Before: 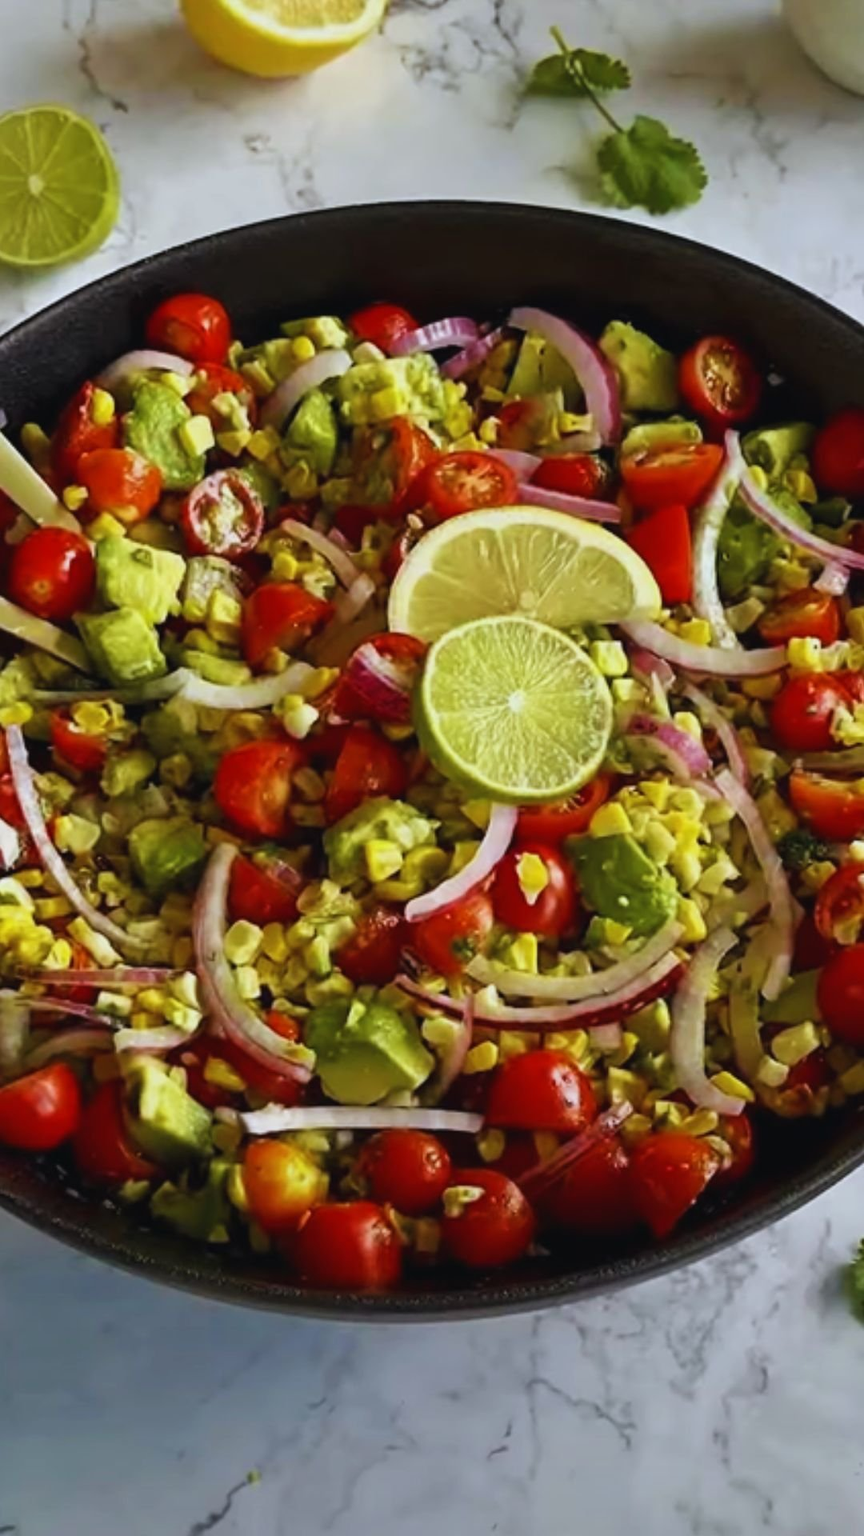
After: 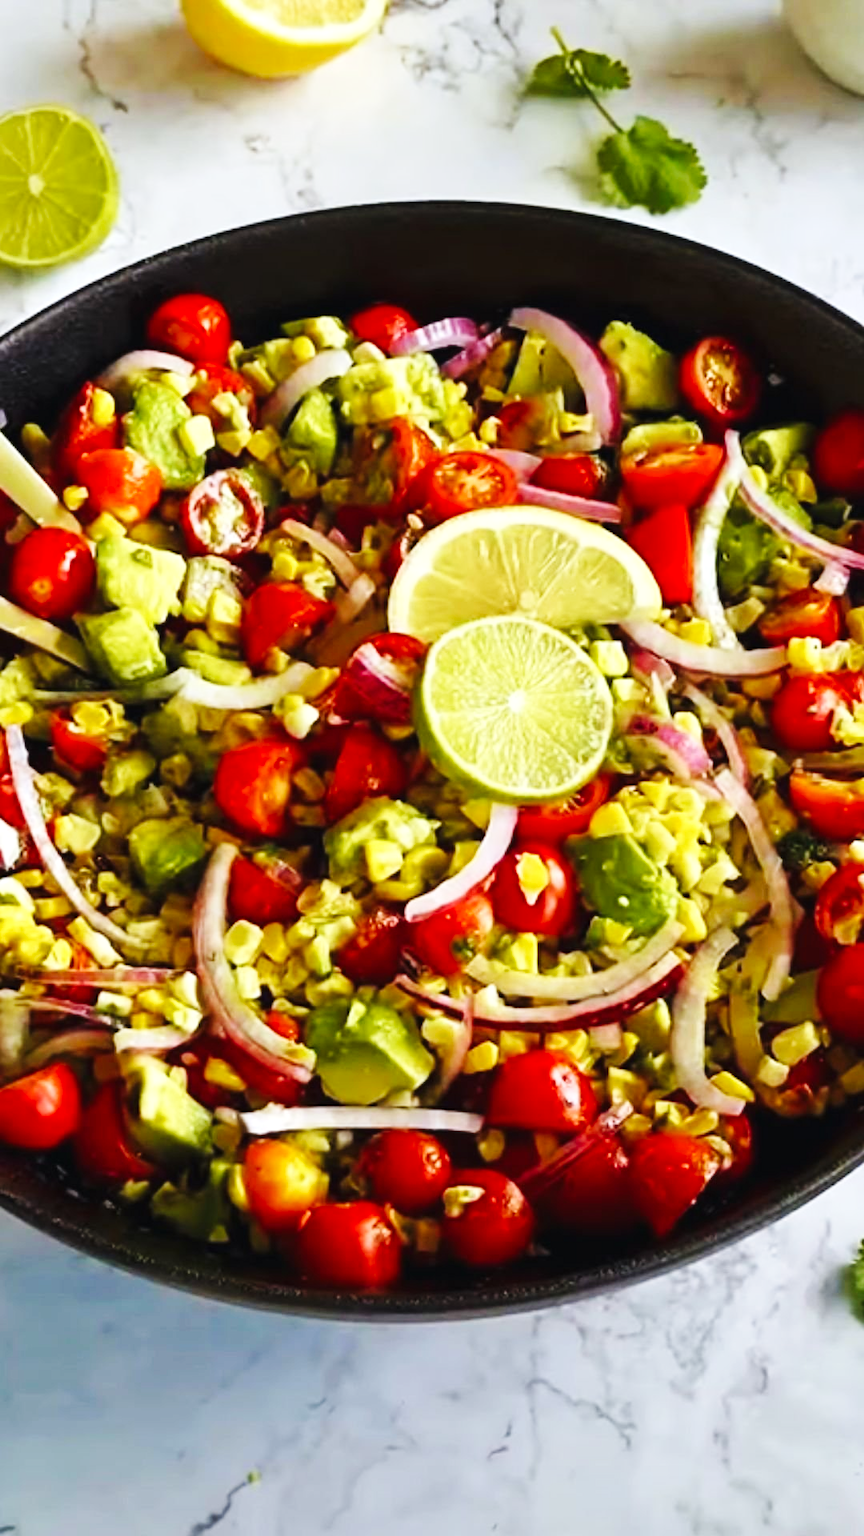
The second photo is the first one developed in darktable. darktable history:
exposure: black level correction 0.001, exposure 0.5 EV, compensate exposure bias true, compensate highlight preservation false
base curve: curves: ch0 [(0, 0) (0.032, 0.025) (0.121, 0.166) (0.206, 0.329) (0.605, 0.79) (1, 1)], preserve colors none
